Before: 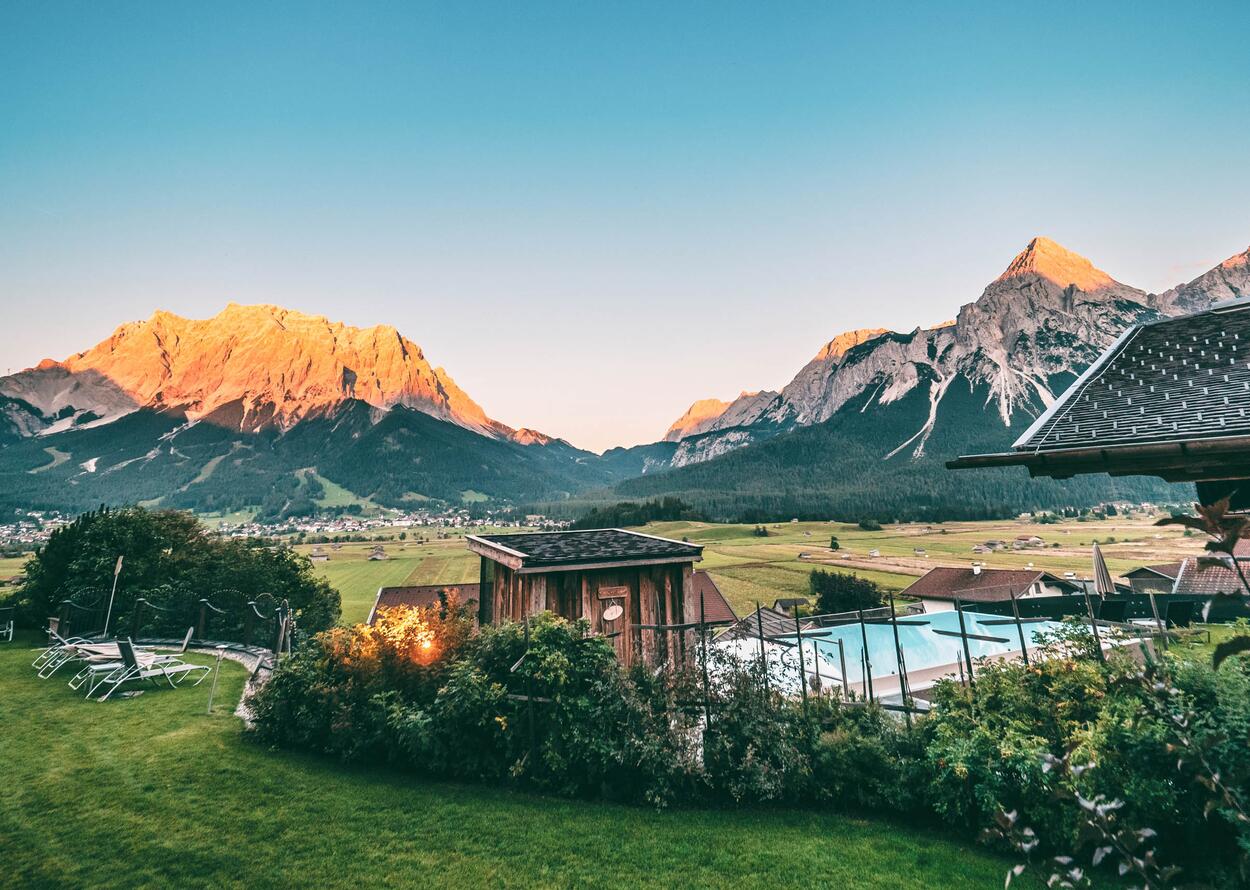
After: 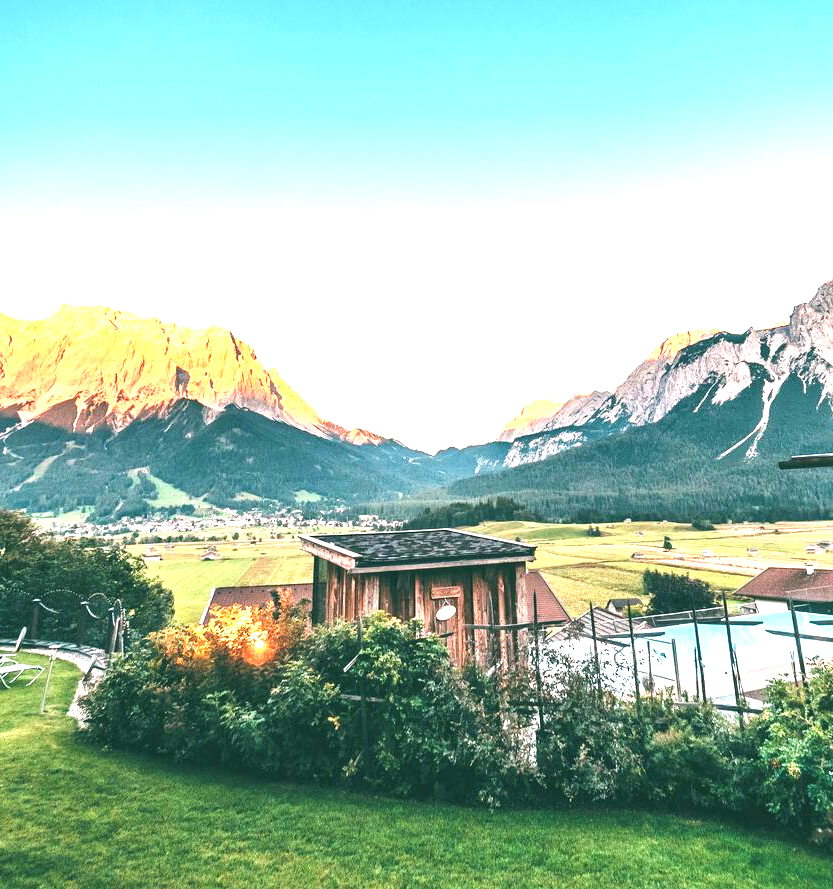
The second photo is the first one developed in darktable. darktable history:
exposure: black level correction -0.002, exposure 1.35 EV, compensate highlight preservation false
crop and rotate: left 13.409%, right 19.924%
